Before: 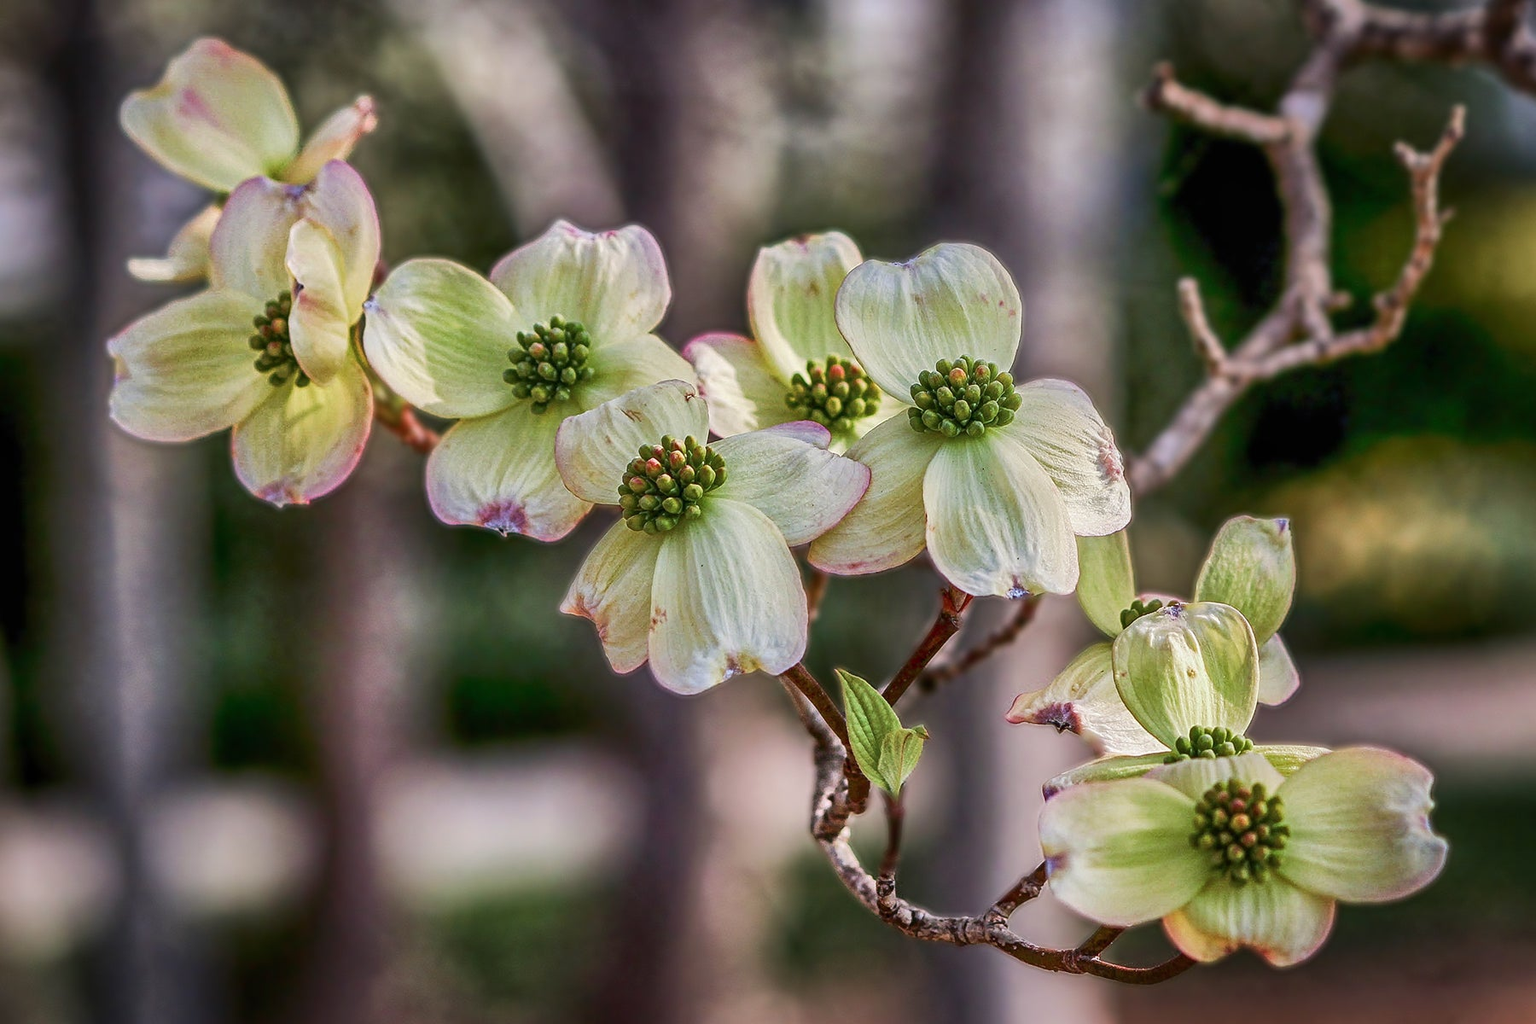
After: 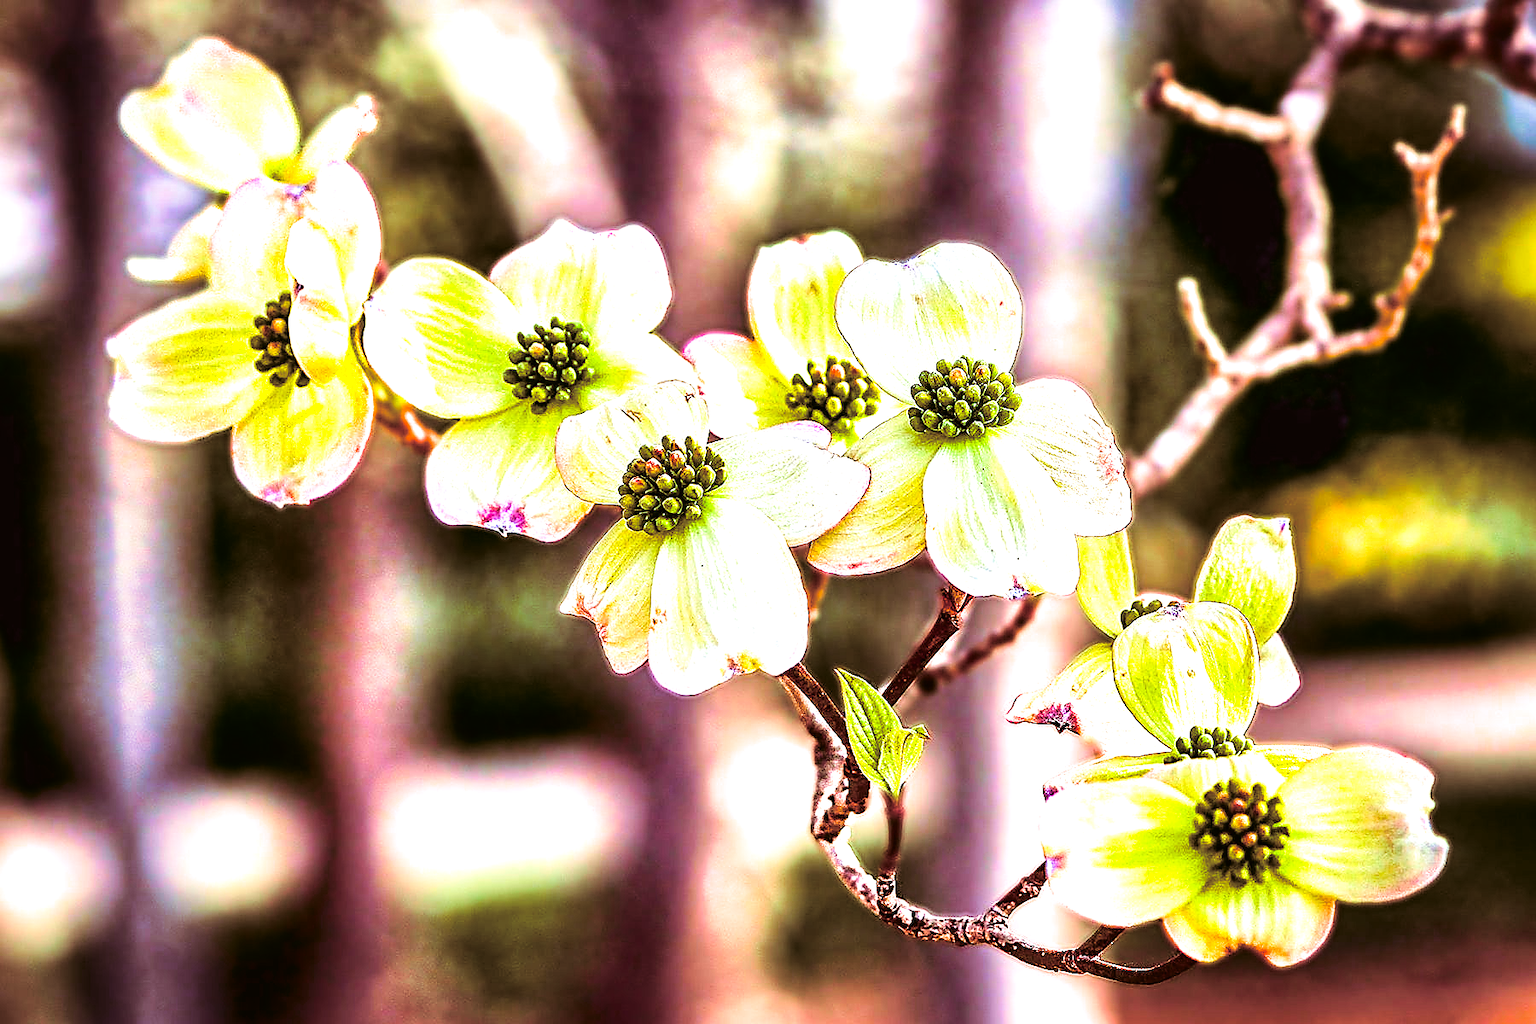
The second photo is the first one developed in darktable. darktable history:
split-toning: on, module defaults
tone curve: curves: ch0 [(0, 0.021) (0.049, 0.044) (0.152, 0.14) (0.328, 0.377) (0.473, 0.543) (0.641, 0.705) (0.868, 0.887) (1, 0.969)]; ch1 [(0, 0) (0.322, 0.328) (0.43, 0.425) (0.474, 0.466) (0.502, 0.503) (0.522, 0.526) (0.564, 0.591) (0.602, 0.632) (0.677, 0.701) (0.859, 0.885) (1, 1)]; ch2 [(0, 0) (0.33, 0.301) (0.447, 0.44) (0.487, 0.496) (0.502, 0.516) (0.535, 0.554) (0.565, 0.598) (0.618, 0.629) (1, 1)], color space Lab, independent channels, preserve colors none
exposure: exposure 0.766 EV, compensate highlight preservation false
color balance rgb: linear chroma grading › shadows 10%, linear chroma grading › highlights 10%, linear chroma grading › global chroma 15%, linear chroma grading › mid-tones 15%, perceptual saturation grading › global saturation 40%, perceptual saturation grading › highlights -25%, perceptual saturation grading › mid-tones 35%, perceptual saturation grading › shadows 35%, perceptual brilliance grading › global brilliance 11.29%, global vibrance 11.29%
tone equalizer: -8 EV -0.75 EV, -7 EV -0.7 EV, -6 EV -0.6 EV, -5 EV -0.4 EV, -3 EV 0.4 EV, -2 EV 0.6 EV, -1 EV 0.7 EV, +0 EV 0.75 EV, edges refinement/feathering 500, mask exposure compensation -1.57 EV, preserve details no
sharpen: radius 1.4, amount 1.25, threshold 0.7
